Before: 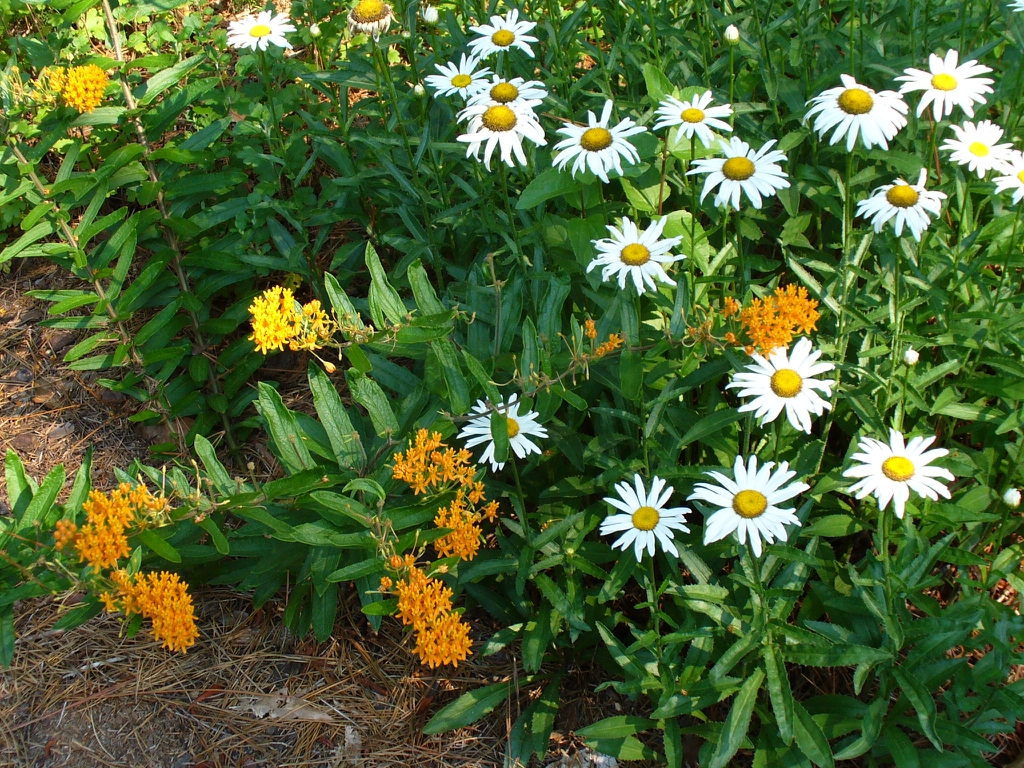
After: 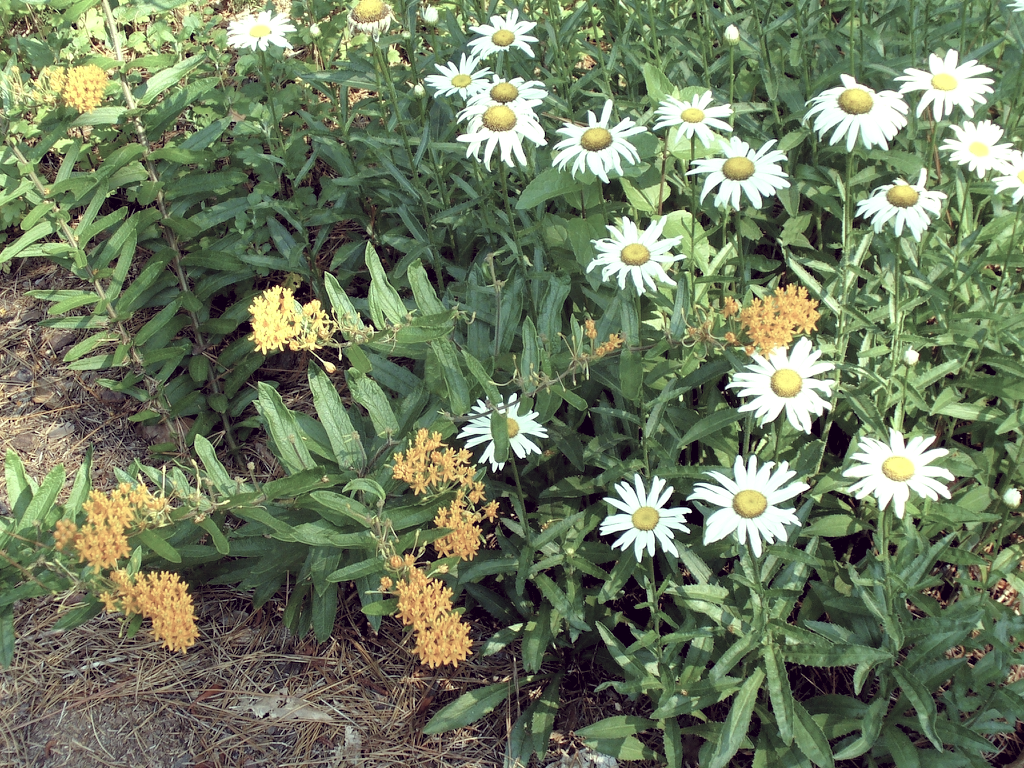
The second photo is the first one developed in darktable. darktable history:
color correction: highlights a* -20.7, highlights b* 20.13, shadows a* 19.95, shadows b* -20.13, saturation 0.442
levels: levels [0.044, 0.416, 0.908]
